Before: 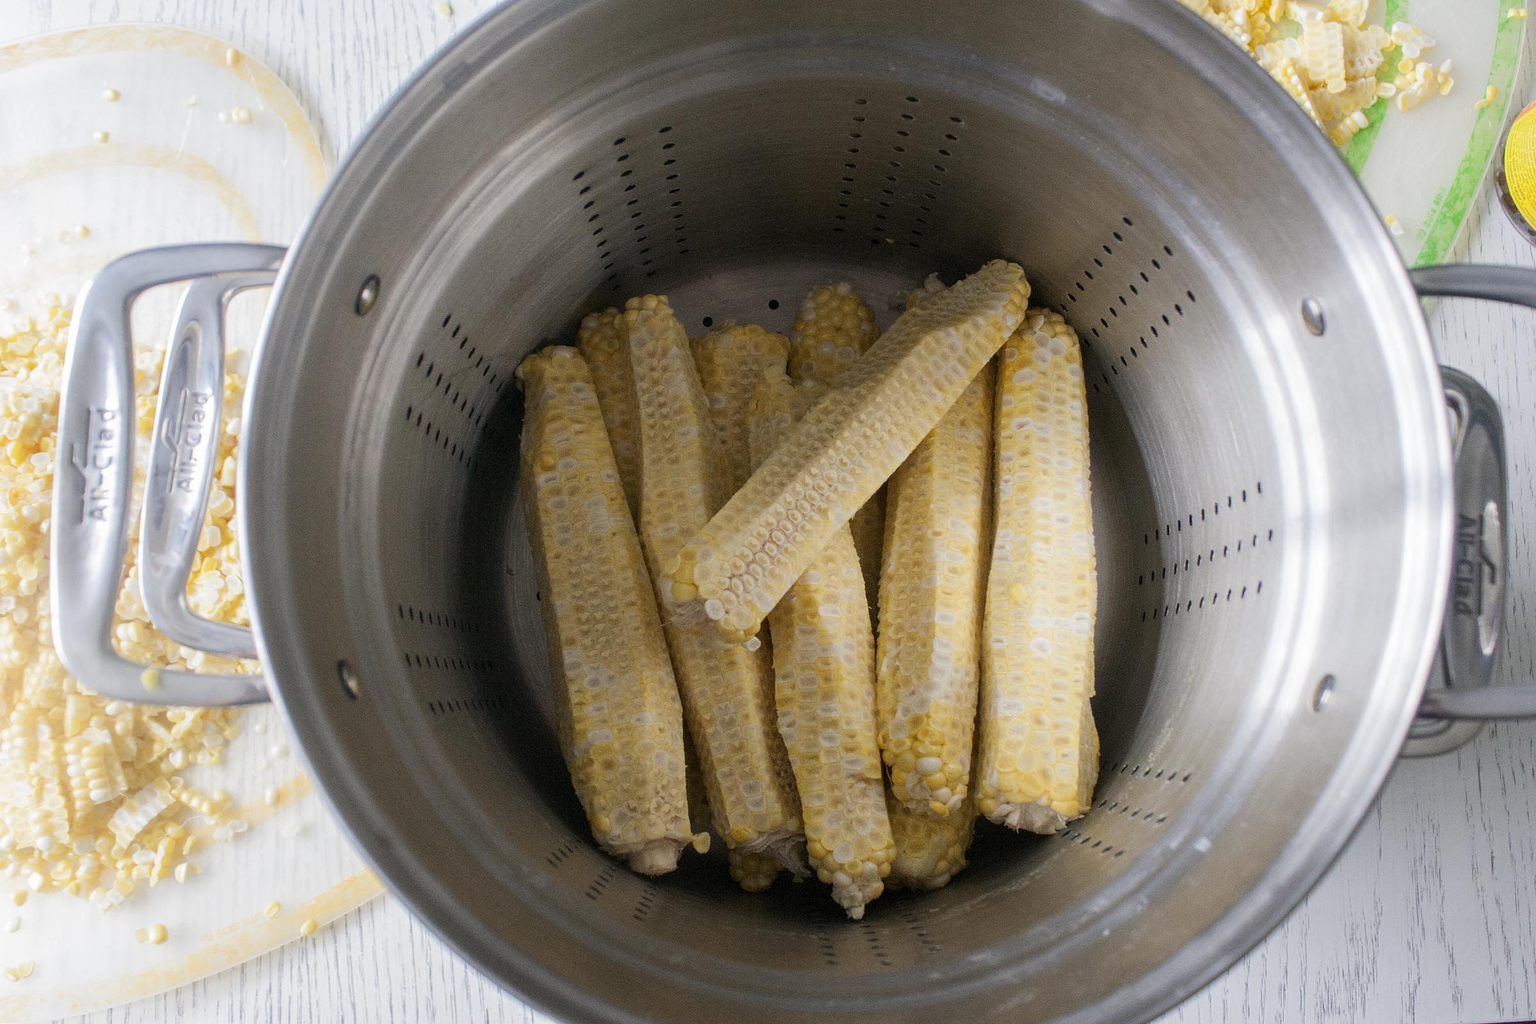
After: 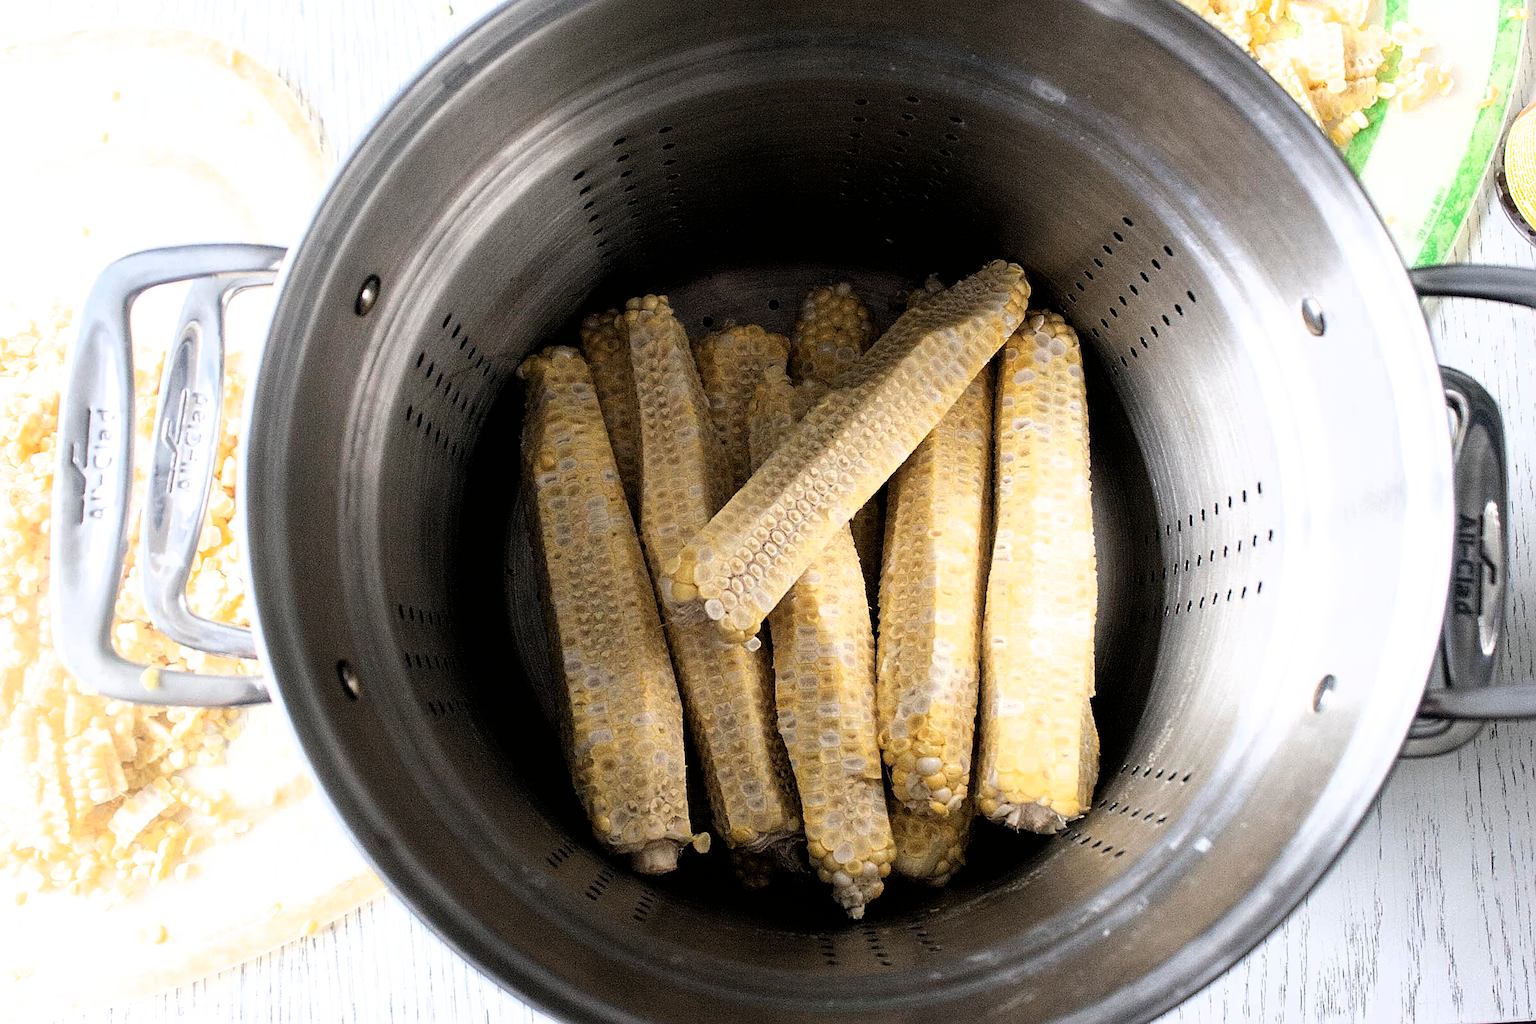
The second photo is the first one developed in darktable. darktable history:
filmic rgb: black relative exposure -8.2 EV, white relative exposure 2.2 EV, threshold 3 EV, hardness 7.11, latitude 85.74%, contrast 1.696, highlights saturation mix -4%, shadows ↔ highlights balance -2.69%, color science v5 (2021), contrast in shadows safe, contrast in highlights safe, enable highlight reconstruction true
sharpen: on, module defaults
